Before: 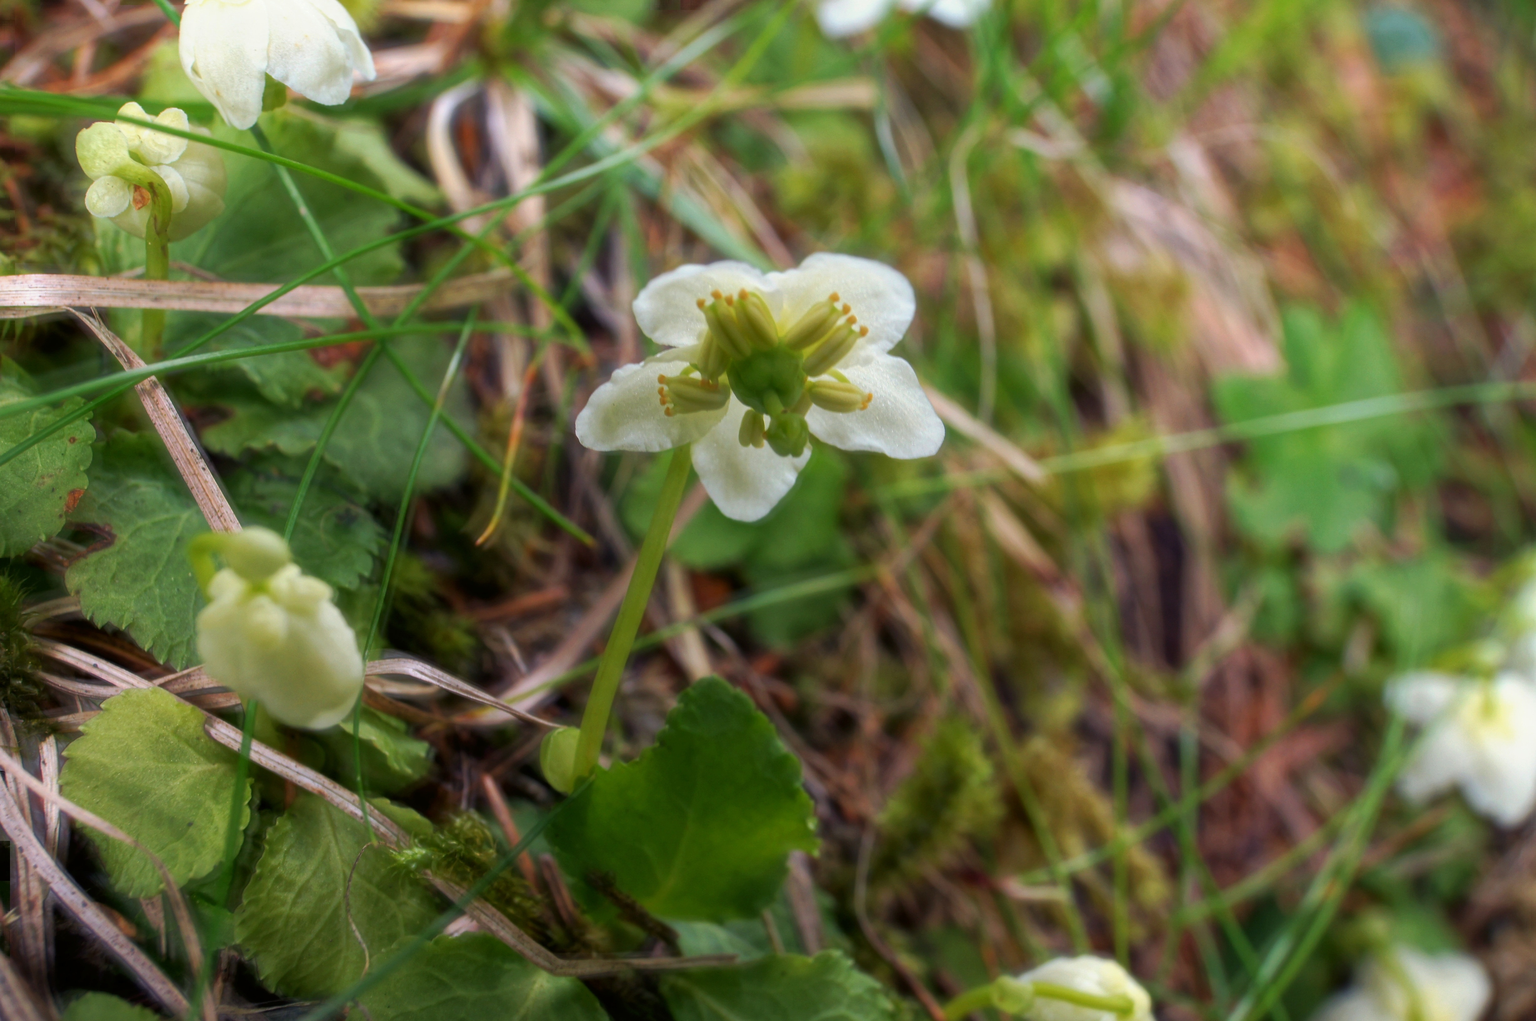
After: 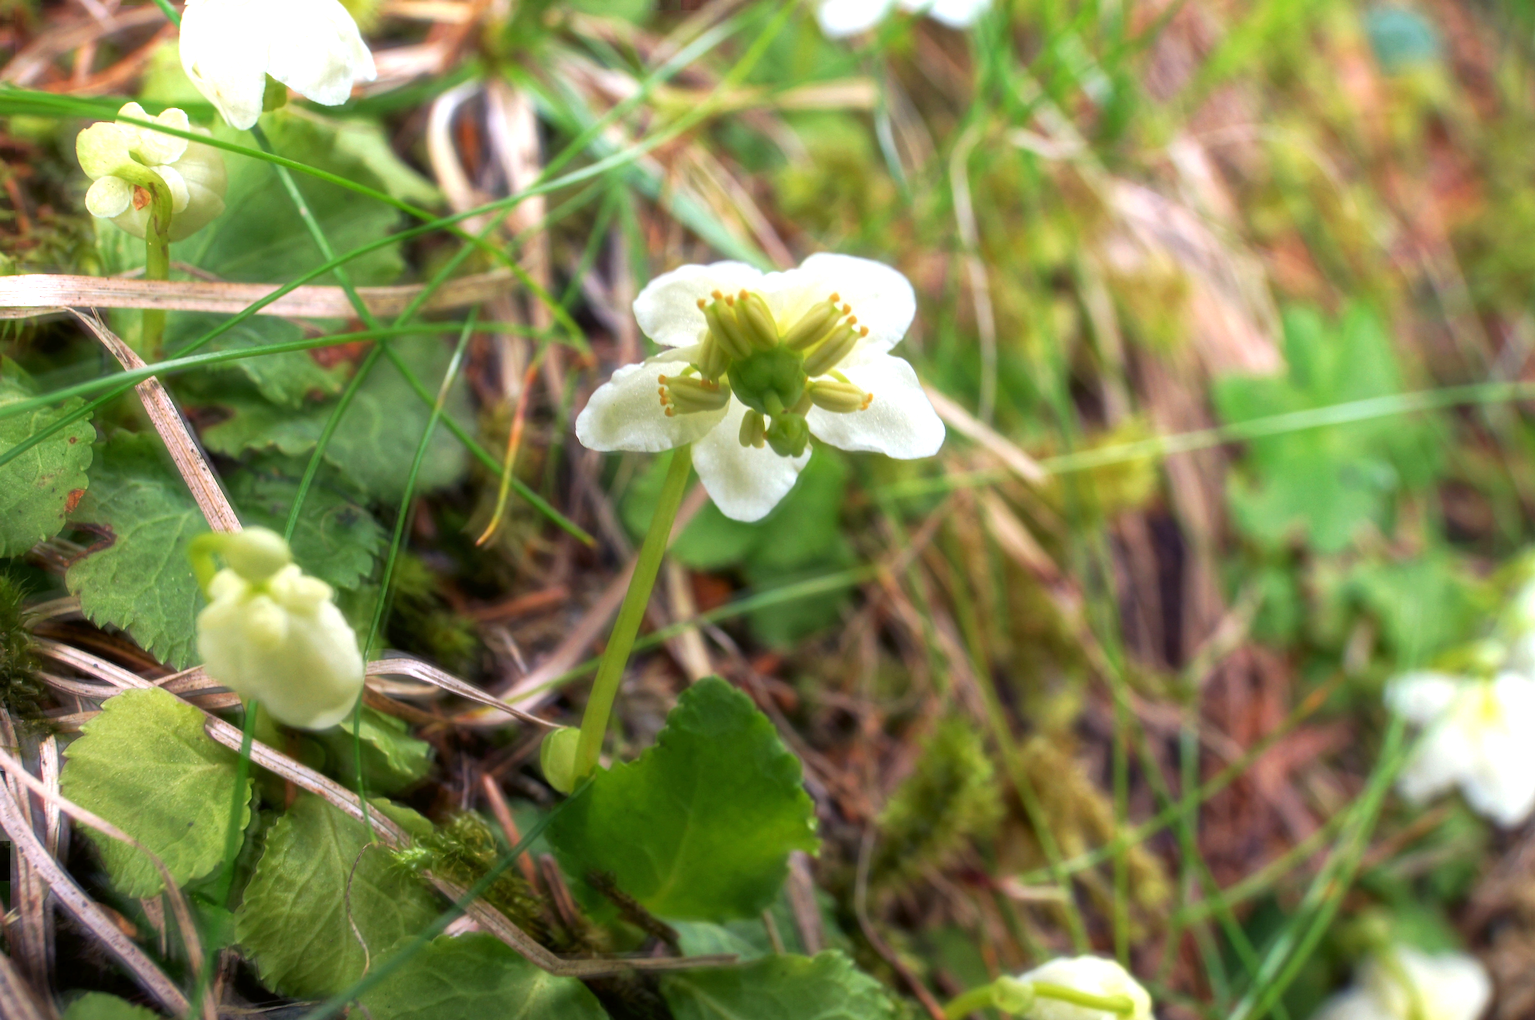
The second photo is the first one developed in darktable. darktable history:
exposure: exposure 0.781 EV, compensate highlight preservation false
white balance: emerald 1
